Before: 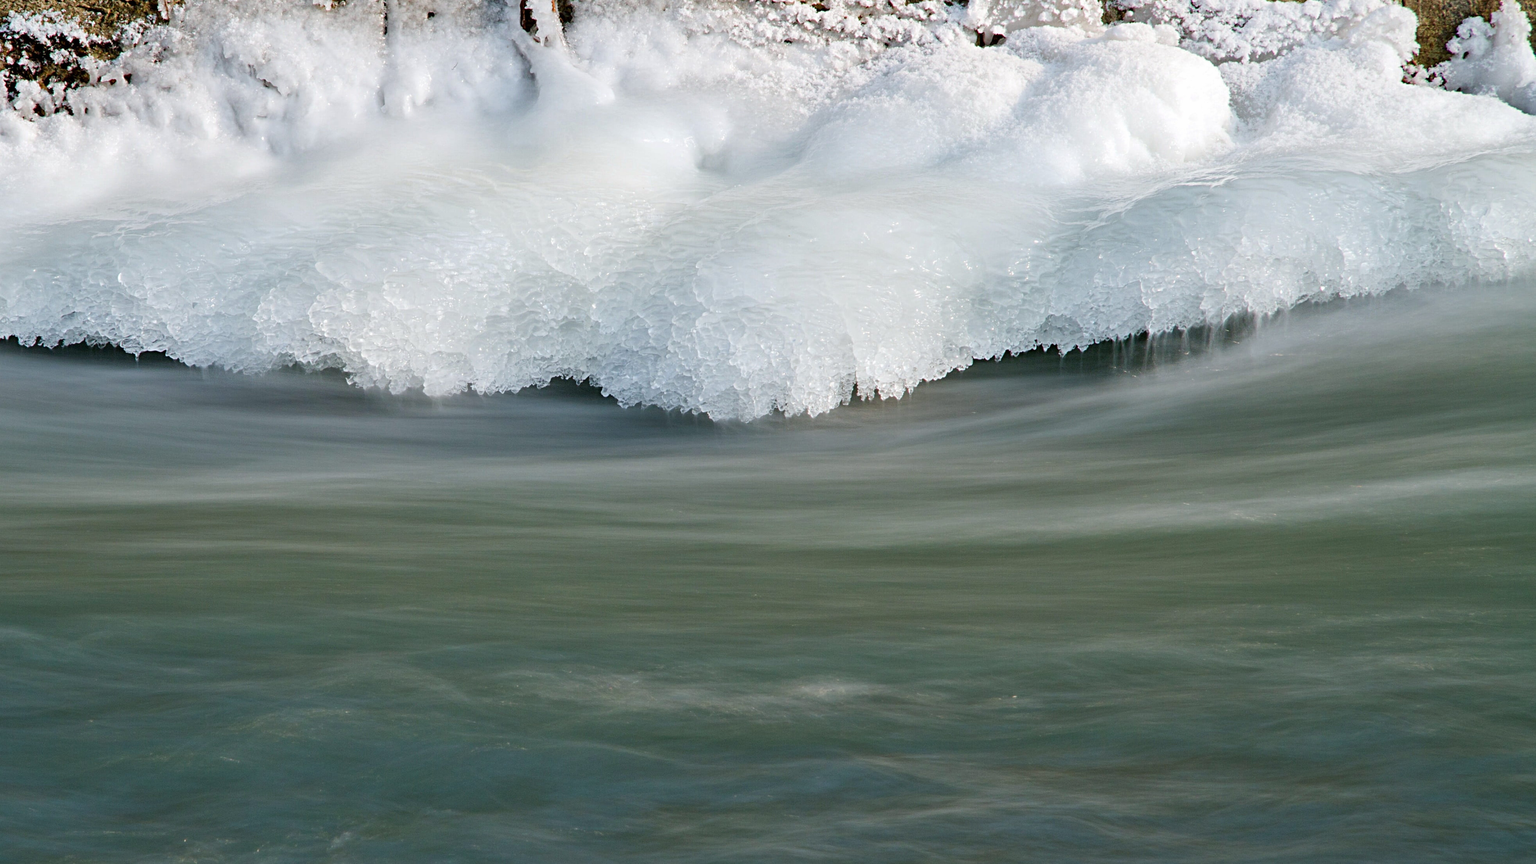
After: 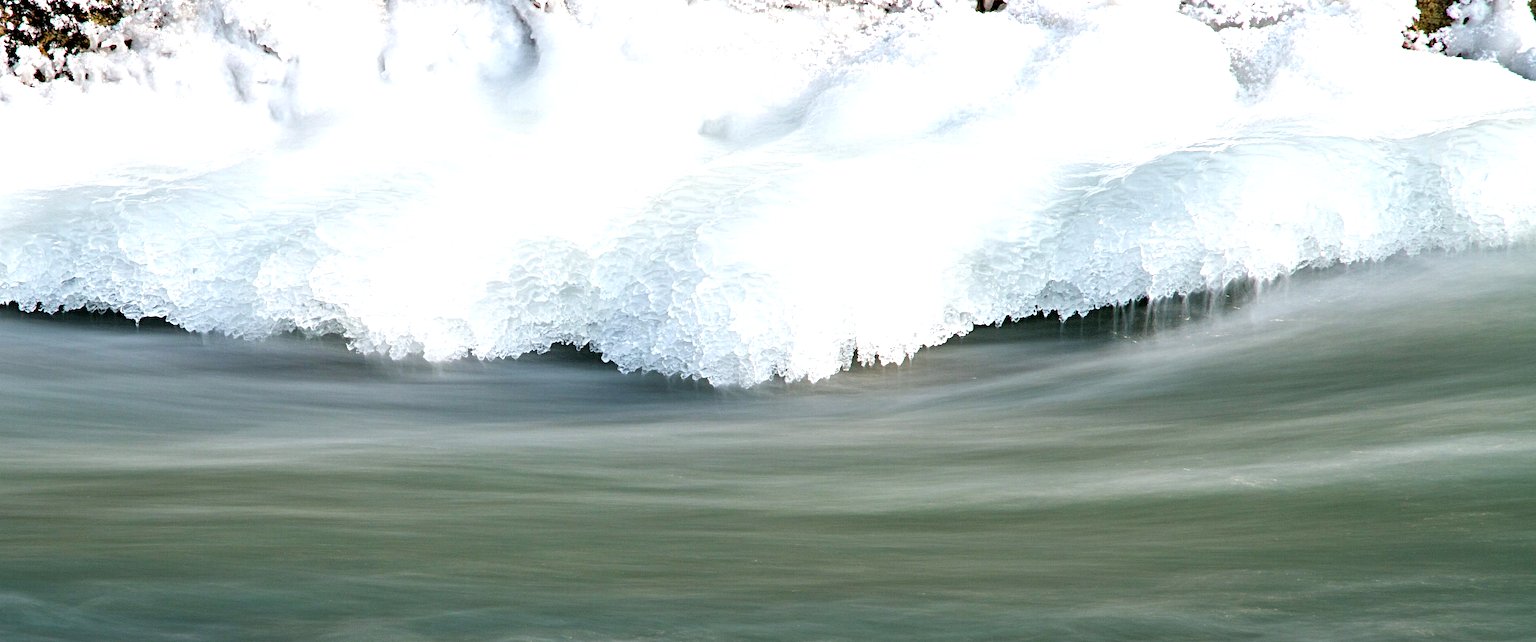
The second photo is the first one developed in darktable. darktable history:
crop: top 4.042%, bottom 21.521%
color balance rgb: perceptual saturation grading › global saturation 9.646%
local contrast: highlights 106%, shadows 100%, detail 119%, midtone range 0.2
tone equalizer: -8 EV -0.775 EV, -7 EV -0.674 EV, -6 EV -0.638 EV, -5 EV -0.367 EV, -3 EV 0.394 EV, -2 EV 0.6 EV, -1 EV 0.697 EV, +0 EV 0.722 EV, mask exposure compensation -0.513 EV
